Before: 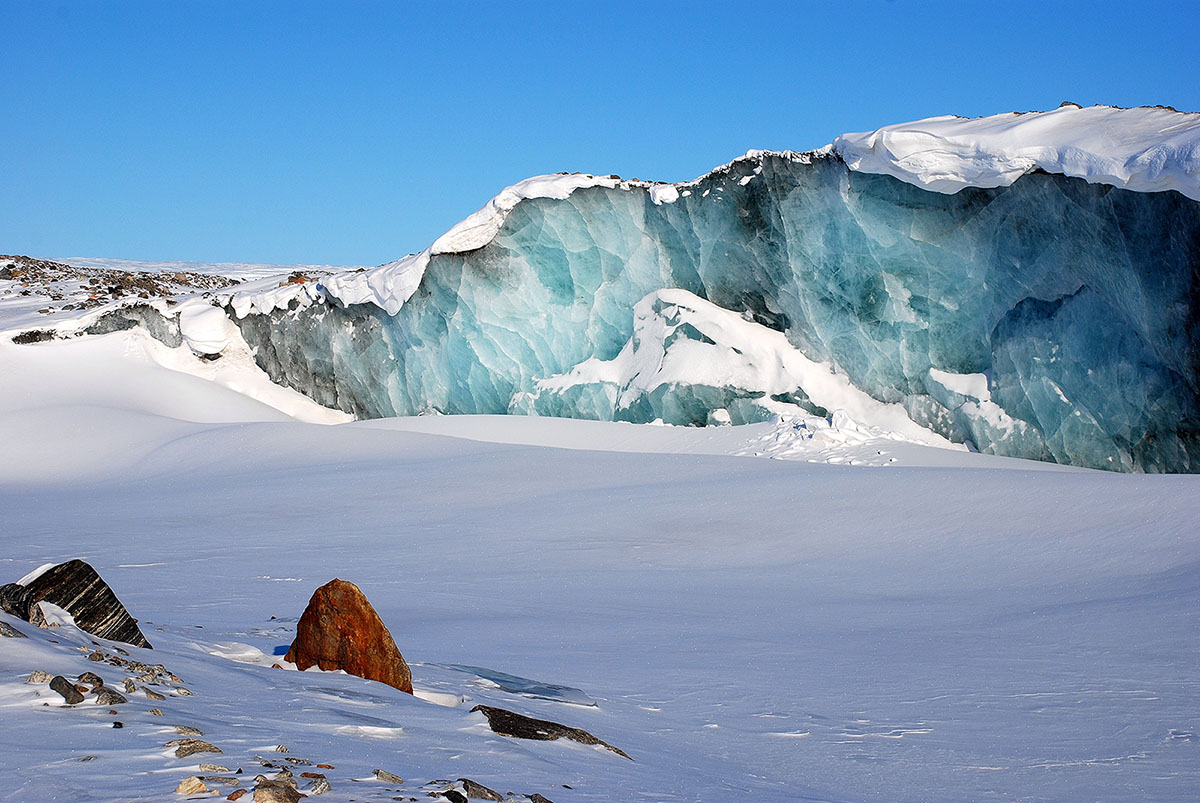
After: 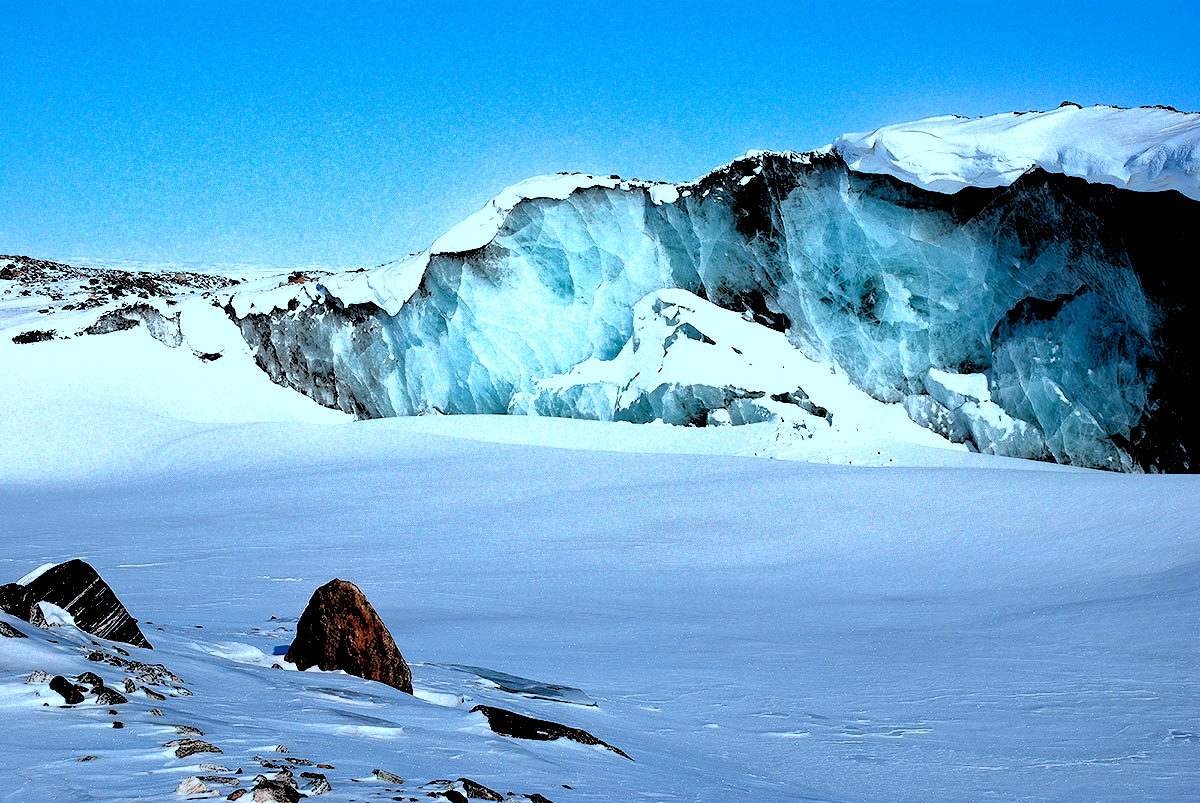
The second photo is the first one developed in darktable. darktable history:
shadows and highlights: on, module defaults
filmic rgb: black relative exposure -1 EV, white relative exposure 2.05 EV, hardness 1.52, contrast 2.25, enable highlight reconstruction true
color correction: highlights a* -9.73, highlights b* -21.22
